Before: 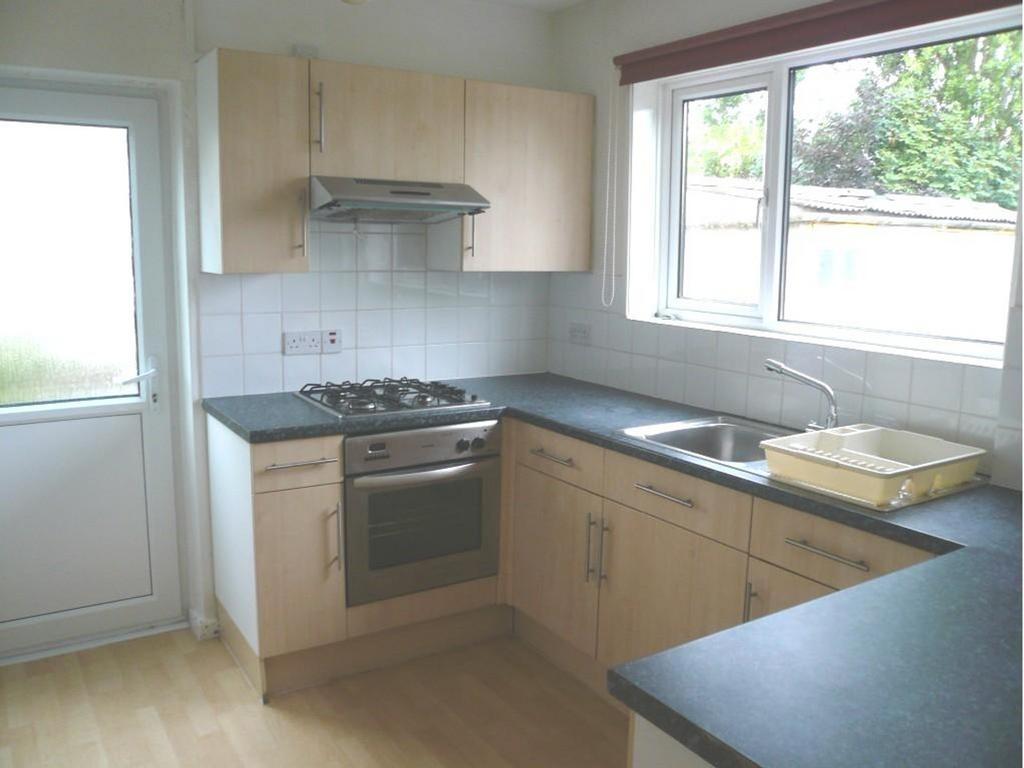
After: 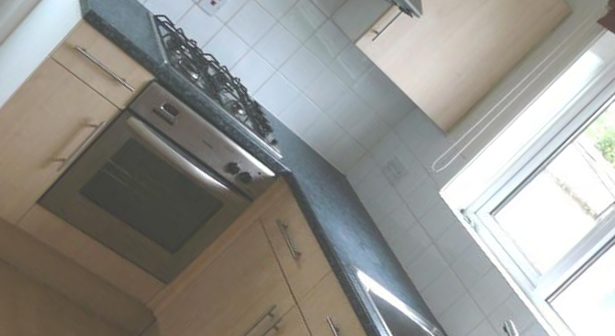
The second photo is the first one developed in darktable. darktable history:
crop and rotate: angle -44.52°, top 16.029%, right 0.912%, bottom 11.734%
local contrast: mode bilateral grid, contrast 16, coarseness 36, detail 104%, midtone range 0.2
